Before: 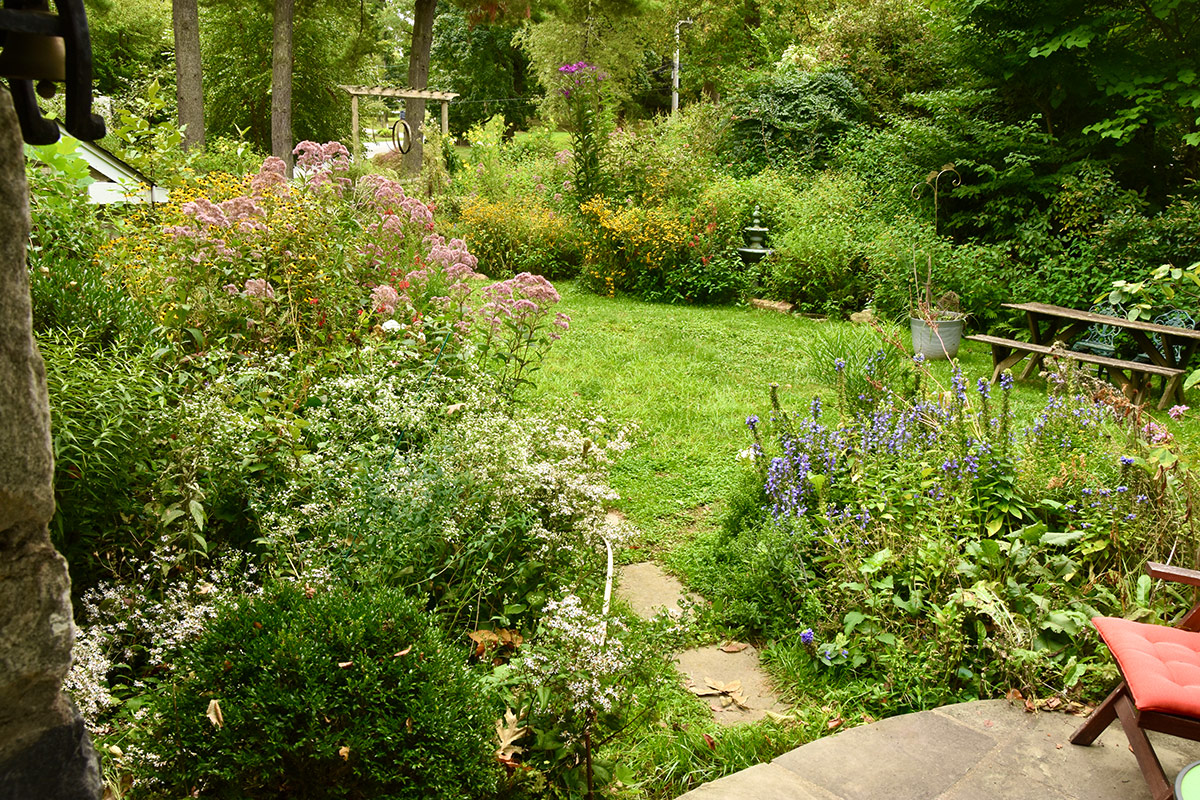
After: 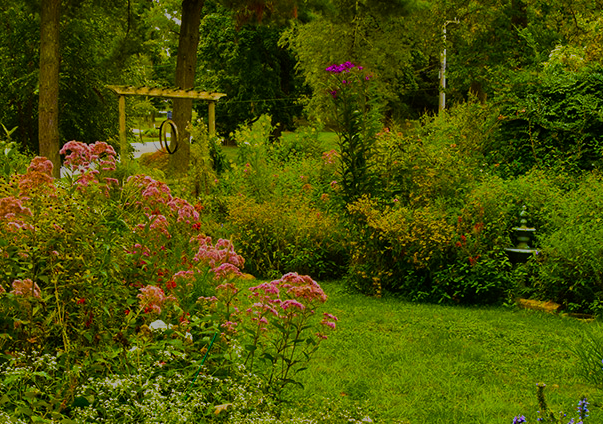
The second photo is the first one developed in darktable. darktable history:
color balance rgb: shadows lift › hue 85.42°, highlights gain › luminance 14.883%, perceptual saturation grading › global saturation 64.133%, perceptual saturation grading › highlights 59.113%, perceptual saturation grading › mid-tones 49.553%, perceptual saturation grading › shadows 50.176%, perceptual brilliance grading › global brilliance 4.467%, global vibrance 39.419%
exposure: exposure -1.526 EV, compensate exposure bias true, compensate highlight preservation false
crop: left 19.471%, right 30.265%, bottom 46.985%
